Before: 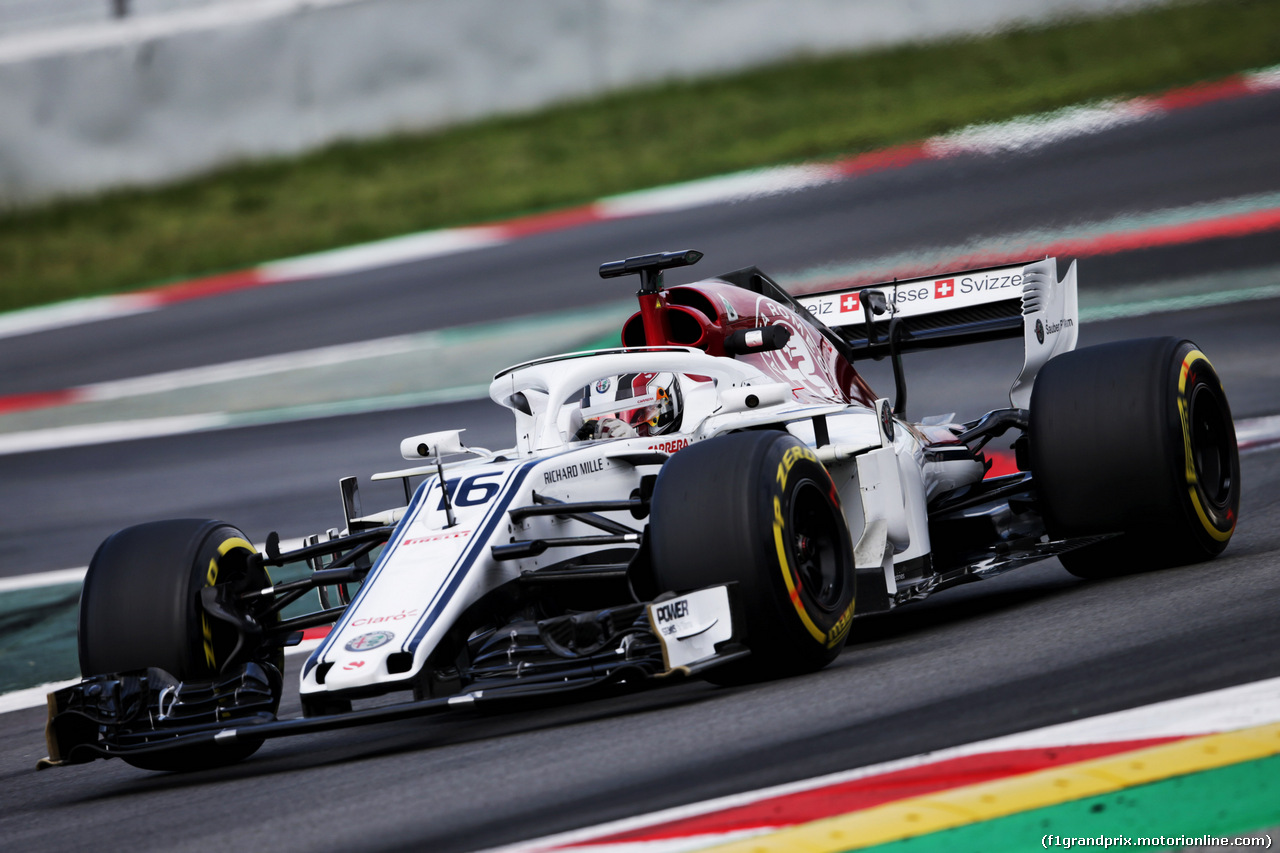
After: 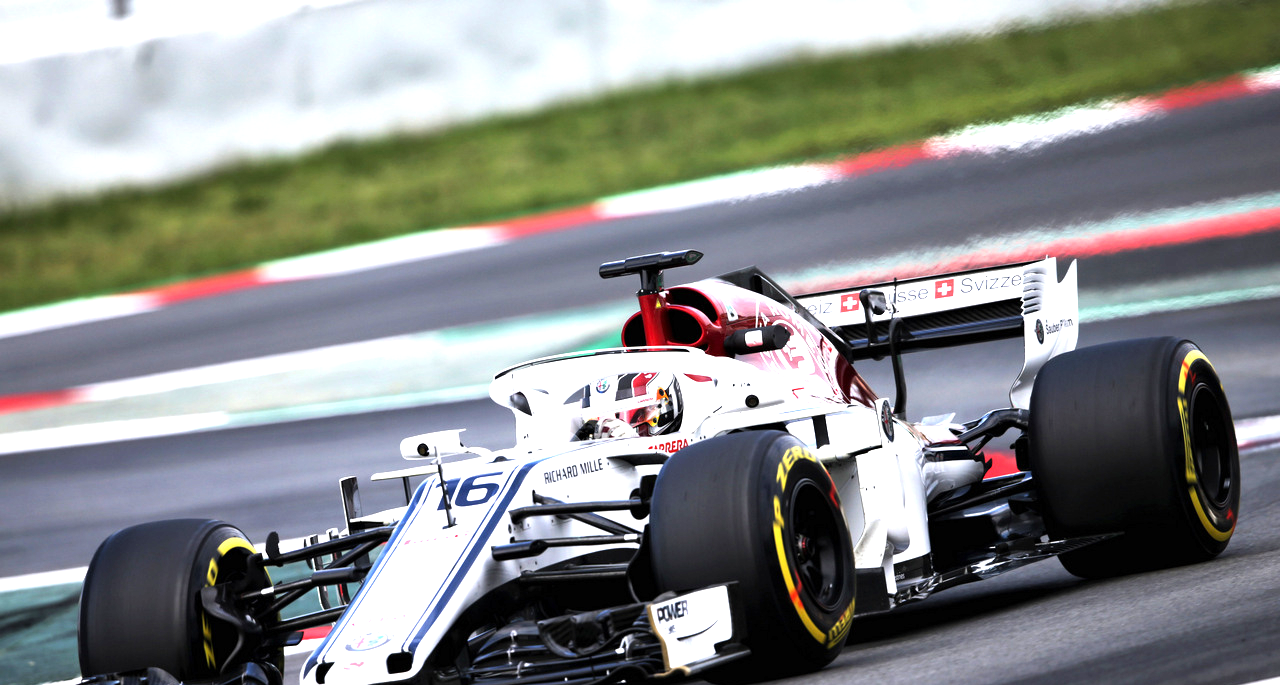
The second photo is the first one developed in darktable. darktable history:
exposure: exposure 1.065 EV, compensate exposure bias true, compensate highlight preservation false
crop: bottom 19.664%
tone equalizer: -8 EV -0.387 EV, -7 EV -0.384 EV, -6 EV -0.373 EV, -5 EV -0.185 EV, -3 EV 0.219 EV, -2 EV 0.324 EV, -1 EV 0.386 EV, +0 EV 0.391 EV
